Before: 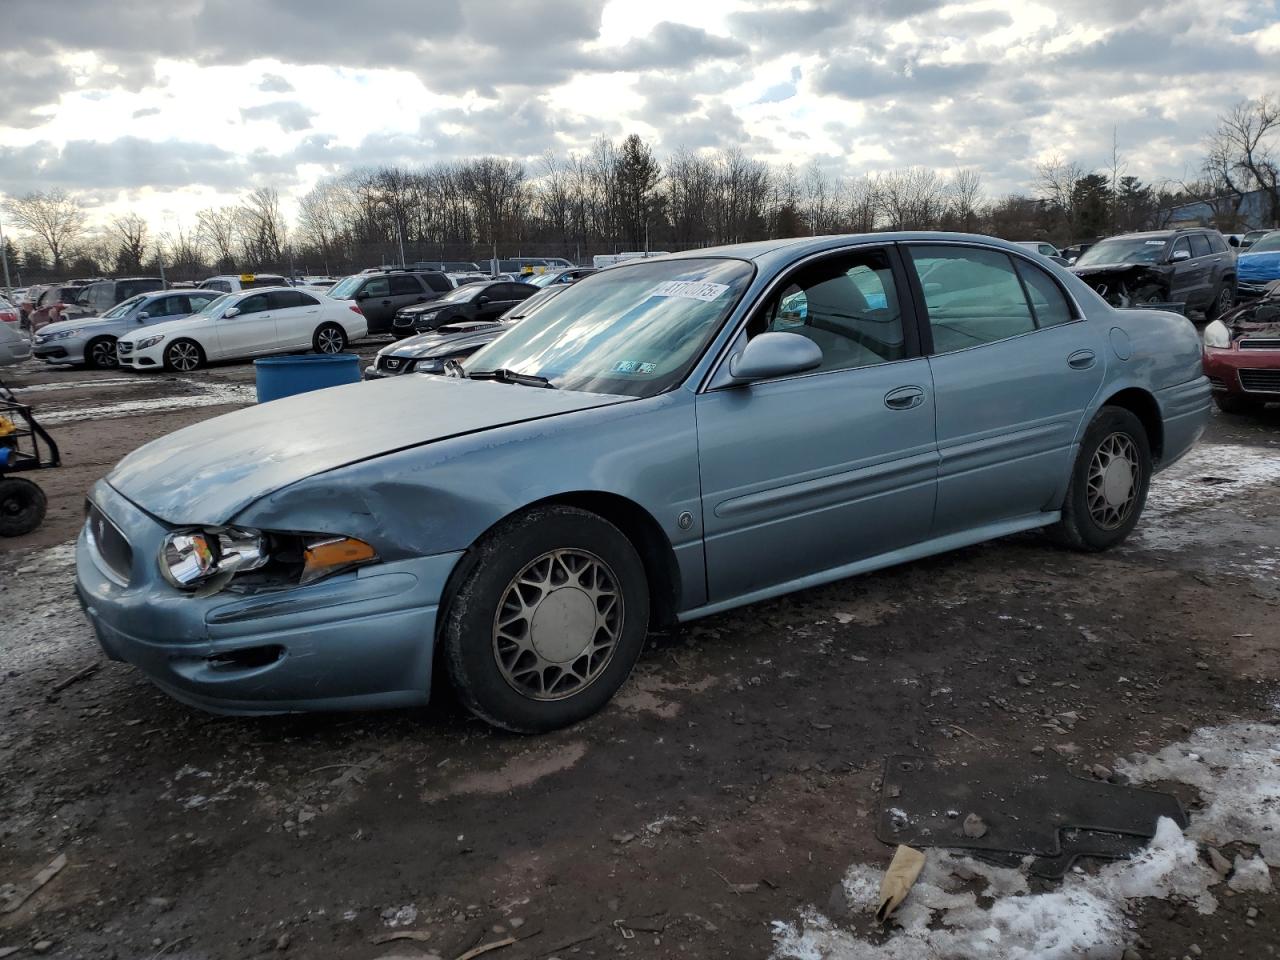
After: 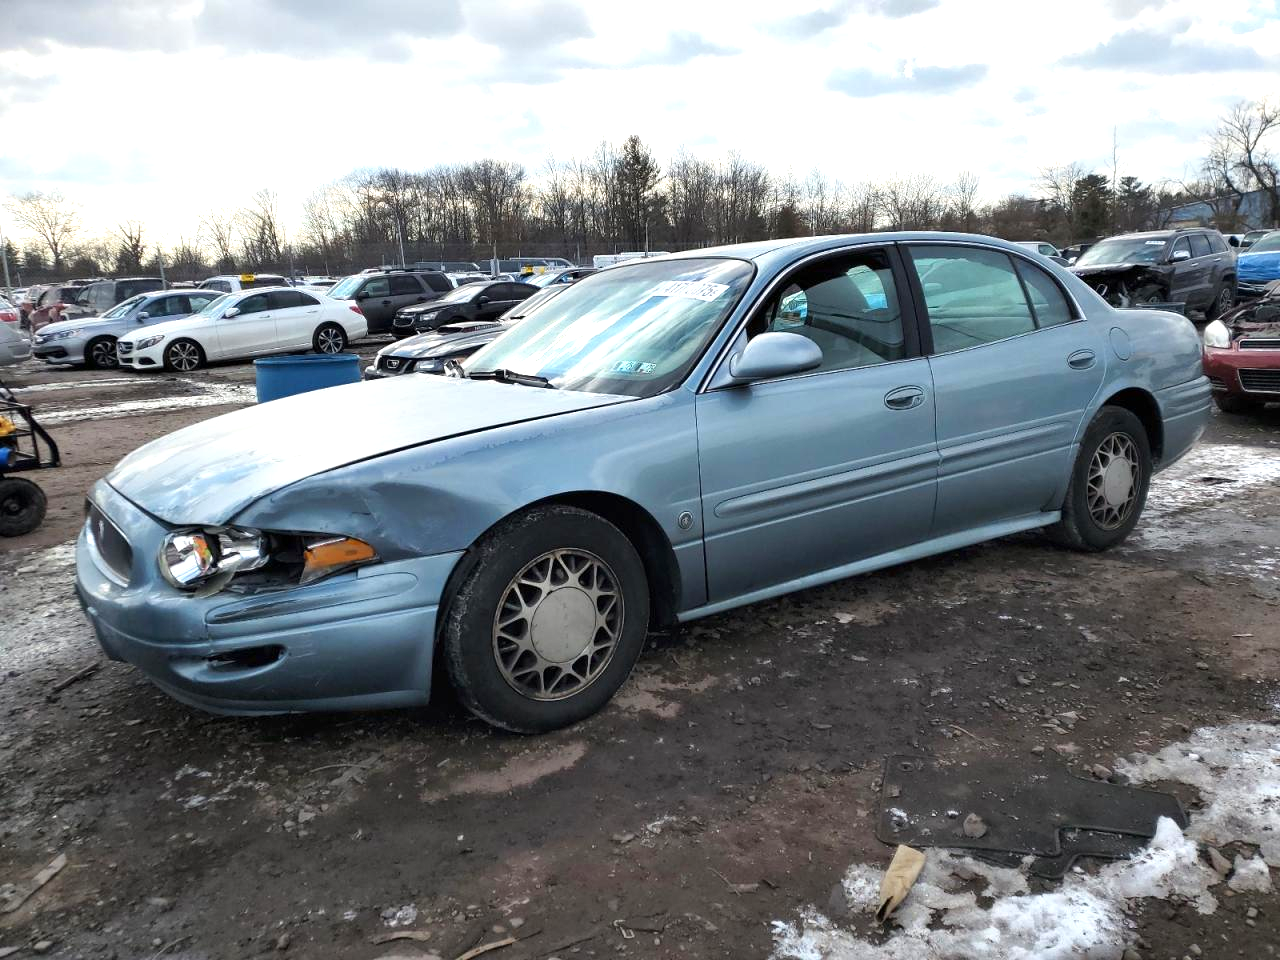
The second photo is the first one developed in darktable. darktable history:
exposure: exposure 0.912 EV, compensate highlight preservation false
